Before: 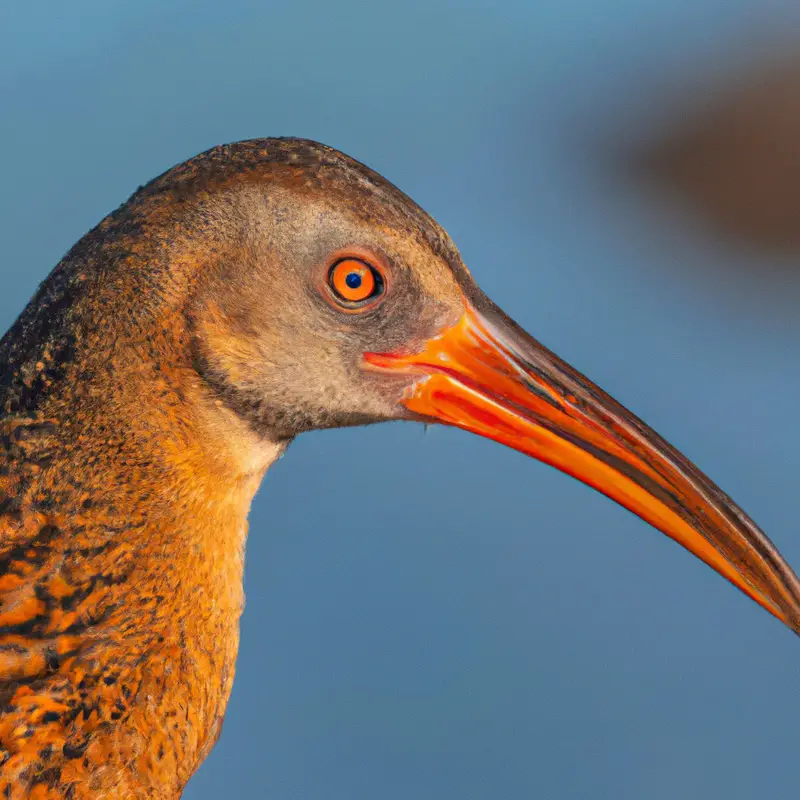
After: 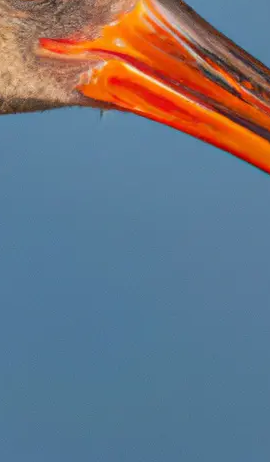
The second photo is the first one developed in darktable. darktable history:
crop: left 40.525%, top 39.323%, right 25.704%, bottom 2.828%
